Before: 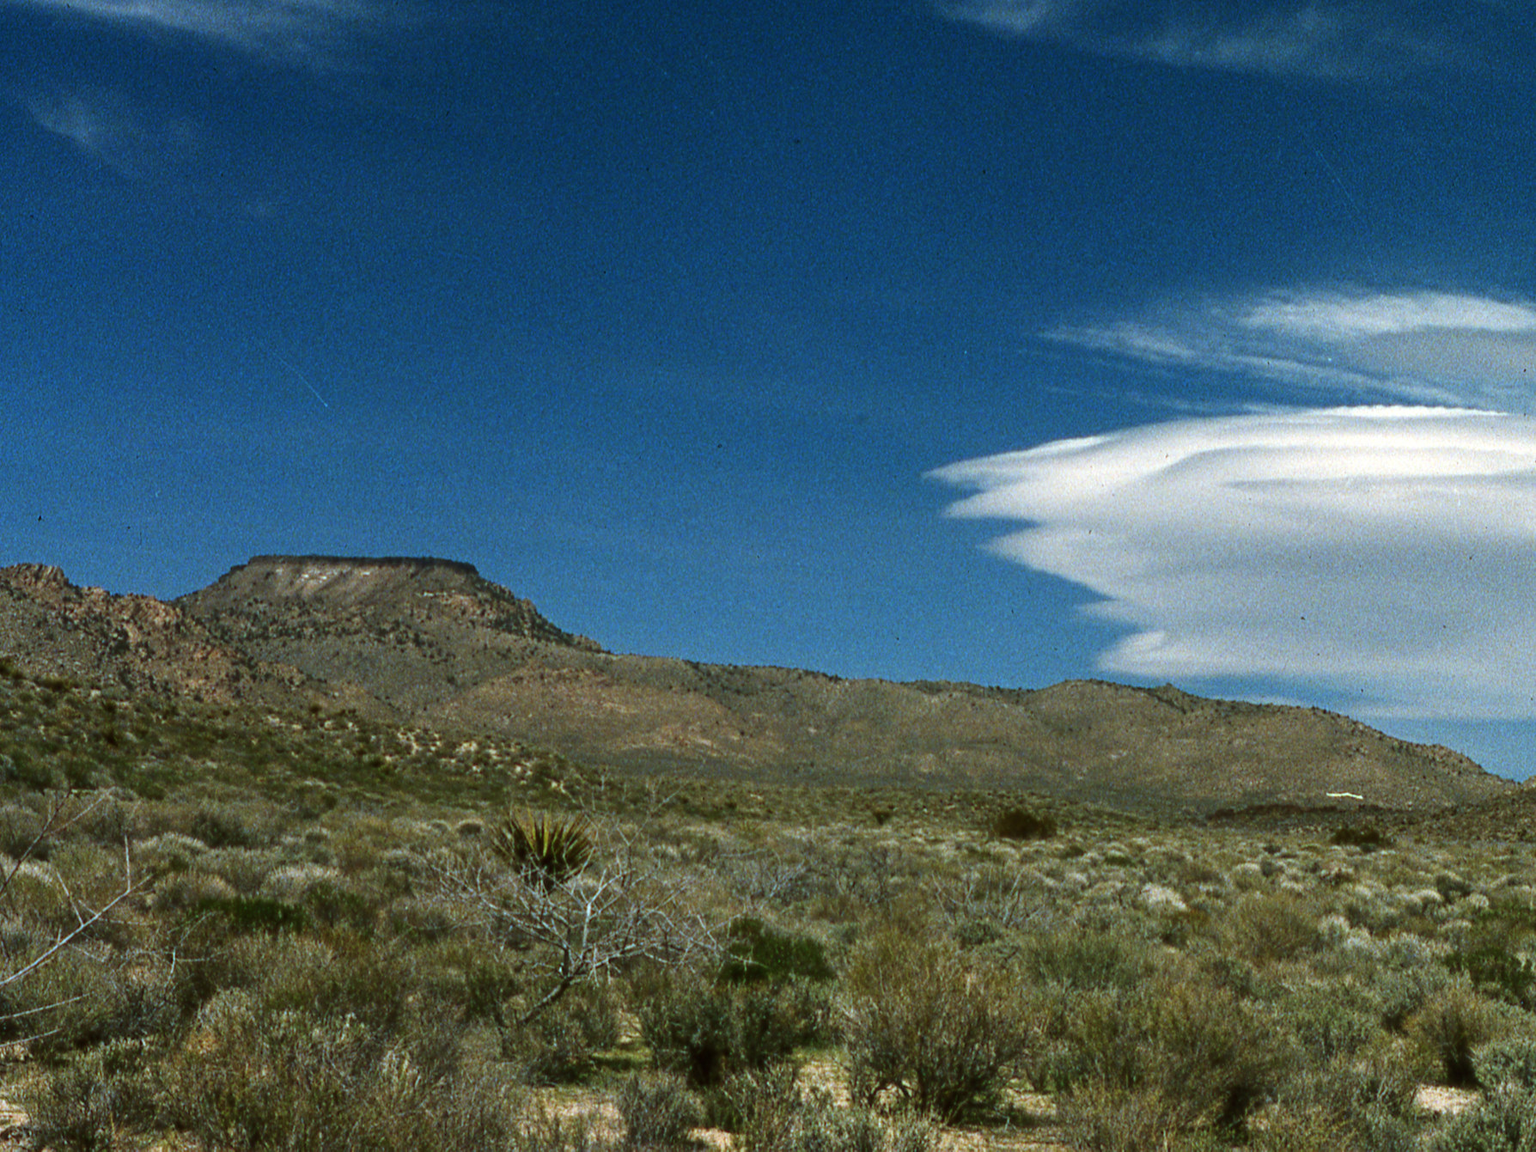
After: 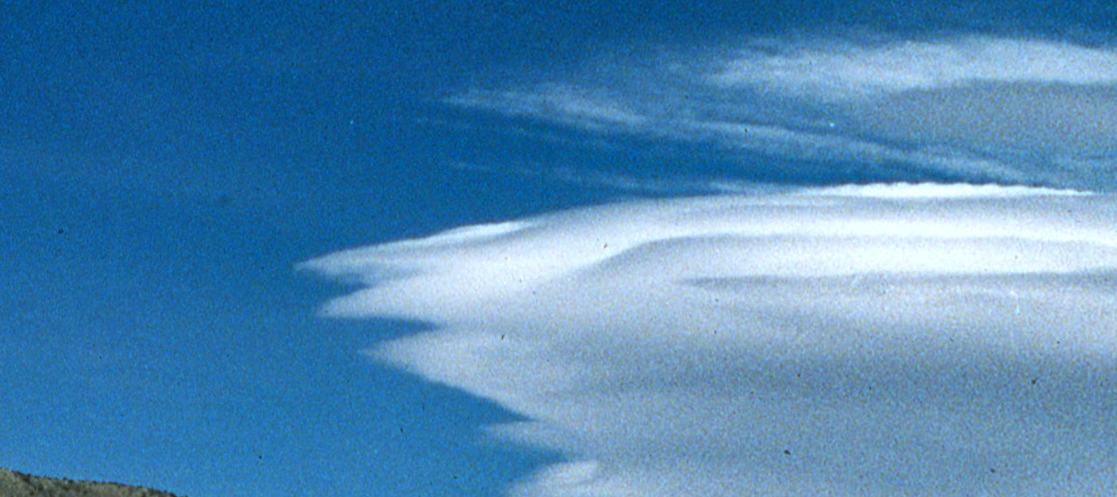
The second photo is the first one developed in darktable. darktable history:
rotate and perspective: rotation 1.69°, lens shift (vertical) -0.023, lens shift (horizontal) -0.291, crop left 0.025, crop right 0.988, crop top 0.092, crop bottom 0.842
crop: left 36.005%, top 18.293%, right 0.31%, bottom 38.444%
color calibration: x 0.37, y 0.382, temperature 4313.32 K
shadows and highlights: low approximation 0.01, soften with gaussian
